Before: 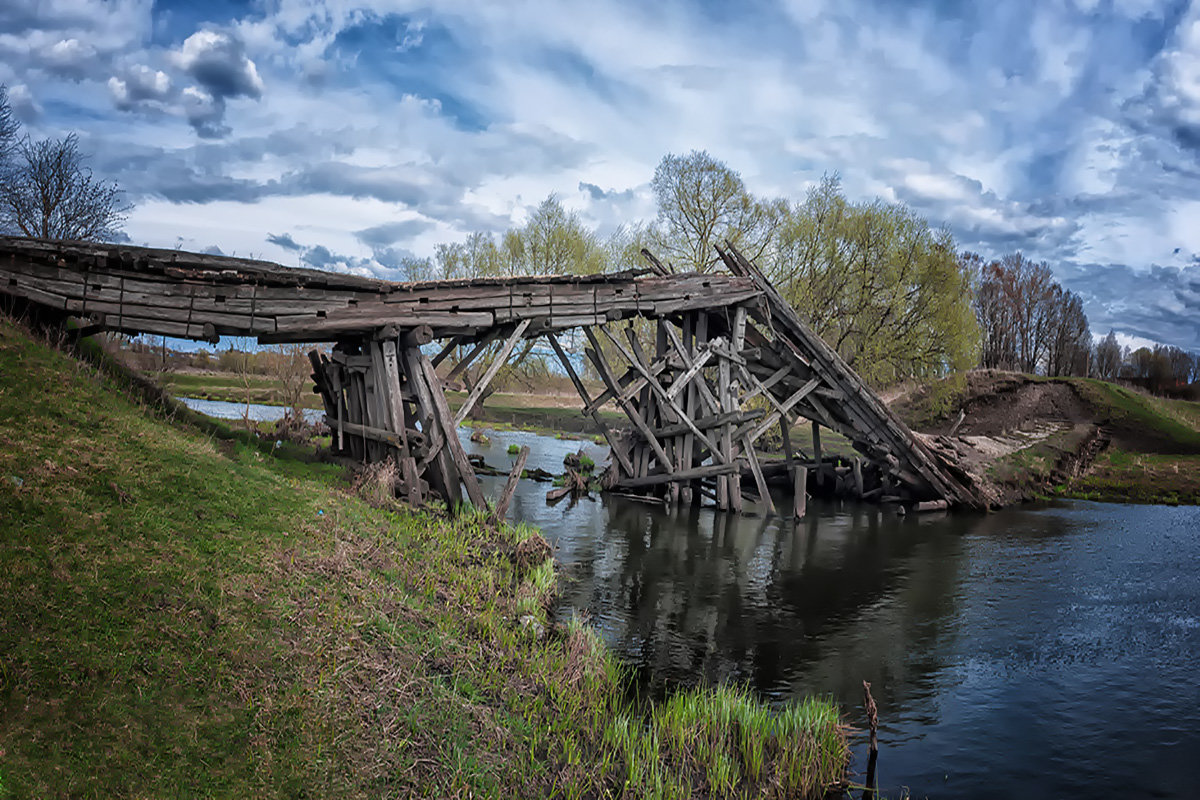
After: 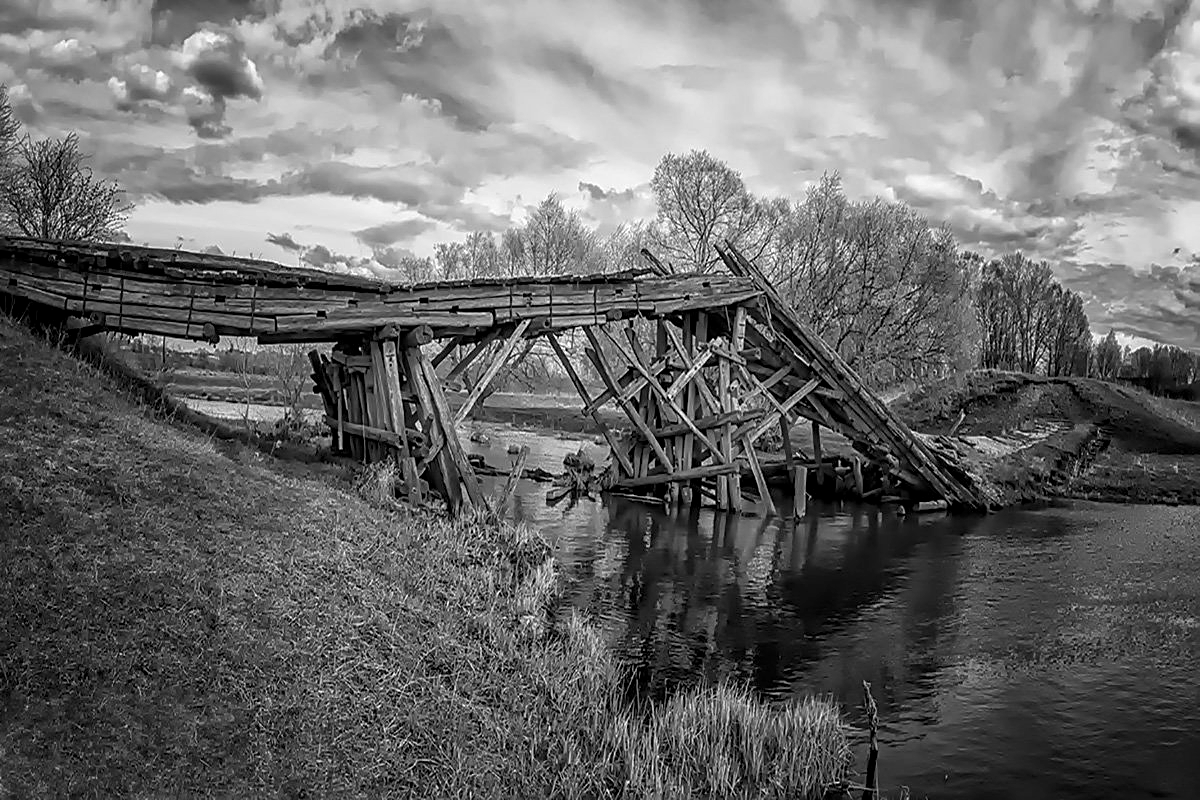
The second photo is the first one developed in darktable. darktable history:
local contrast: on, module defaults
monochrome: a 2.21, b -1.33, size 2.2
sharpen: on, module defaults
